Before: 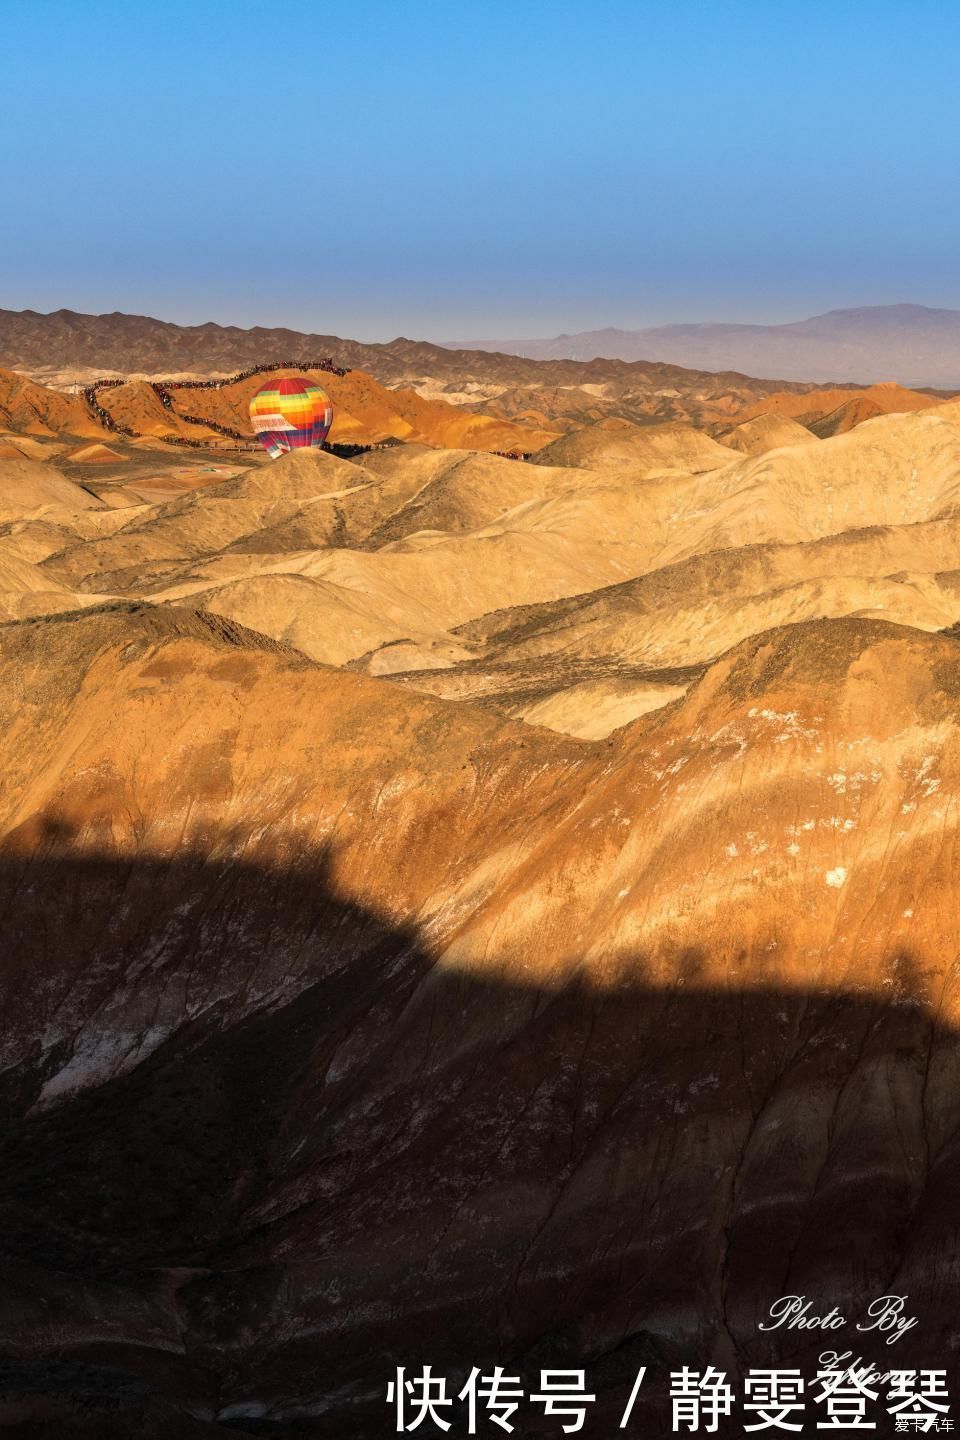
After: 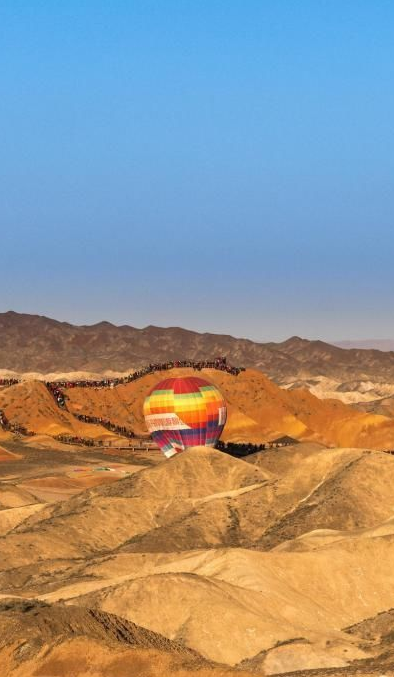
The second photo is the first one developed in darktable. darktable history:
crop and rotate: left 11.092%, top 0.072%, right 47.857%, bottom 52.864%
